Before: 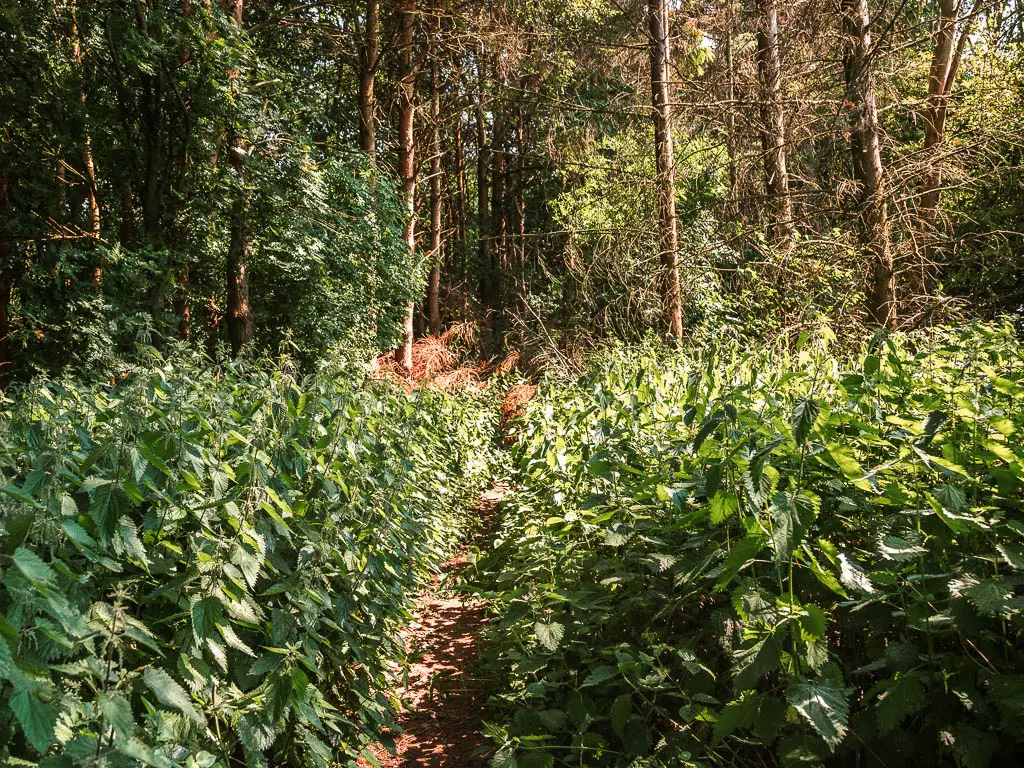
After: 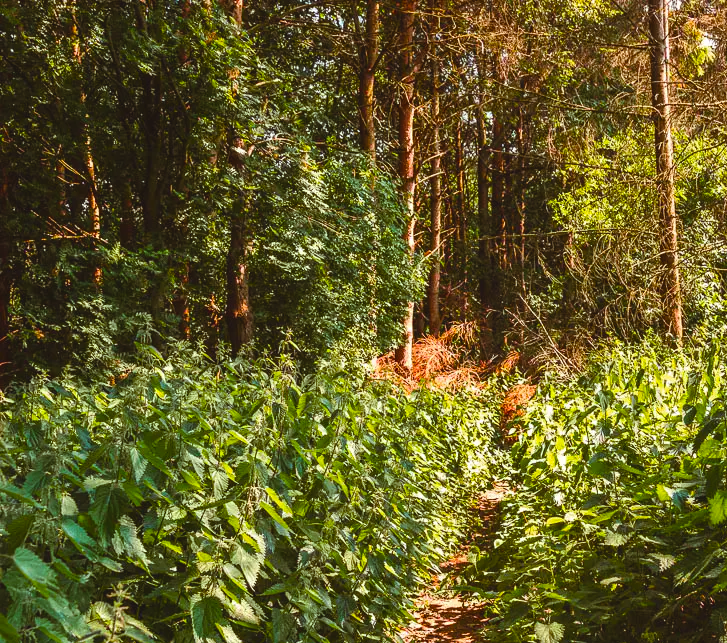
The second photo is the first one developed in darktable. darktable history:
exposure: compensate highlight preservation false
crop: right 28.955%, bottom 16.186%
color balance rgb: shadows lift › chroma 4.619%, shadows lift › hue 26.23°, global offset › luminance 0.711%, perceptual saturation grading › global saturation 41.468%, global vibrance 20%
